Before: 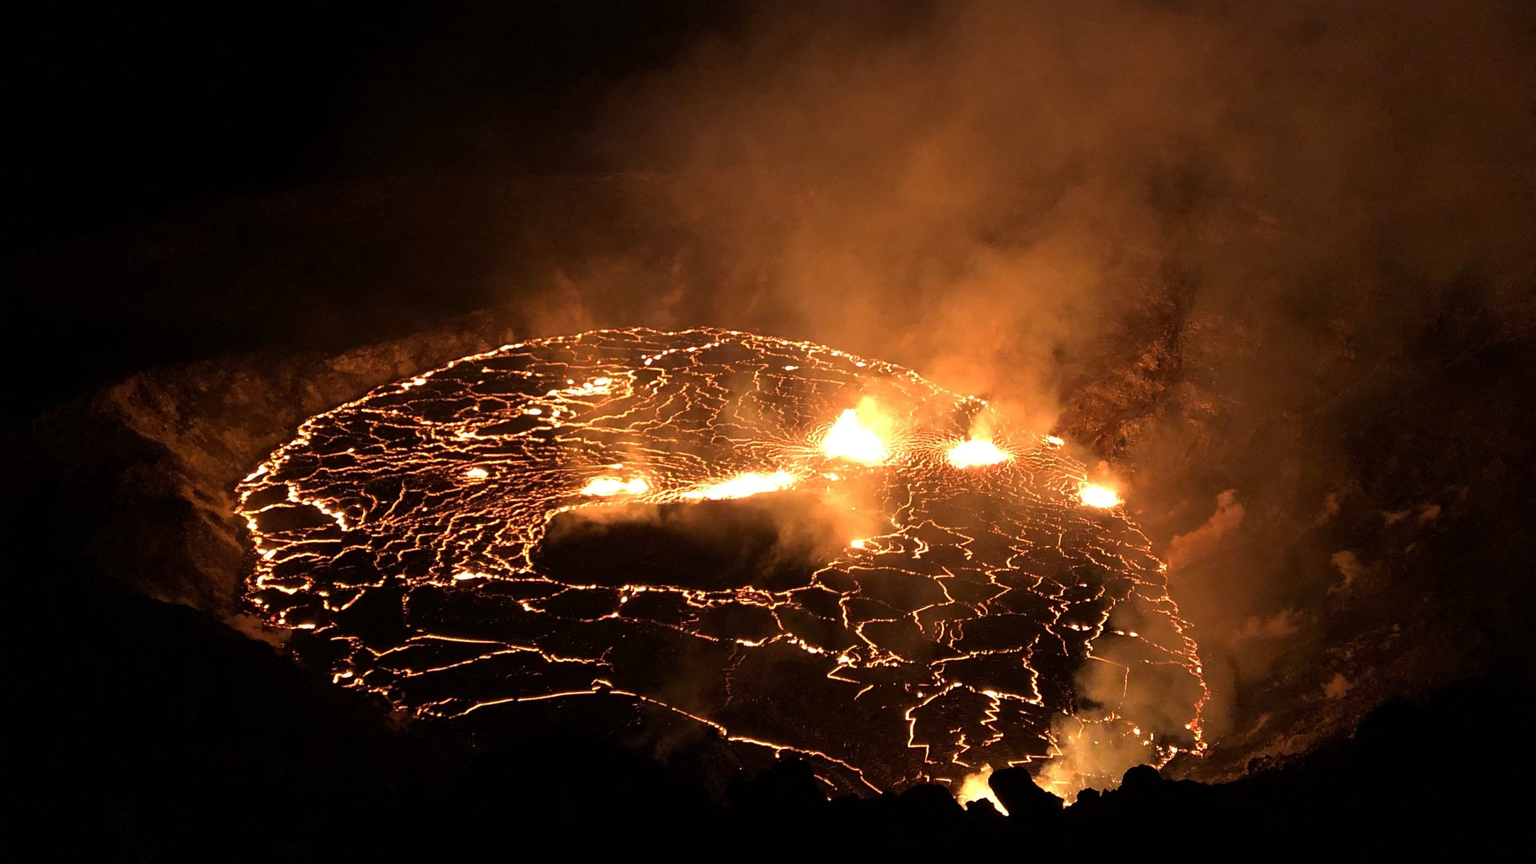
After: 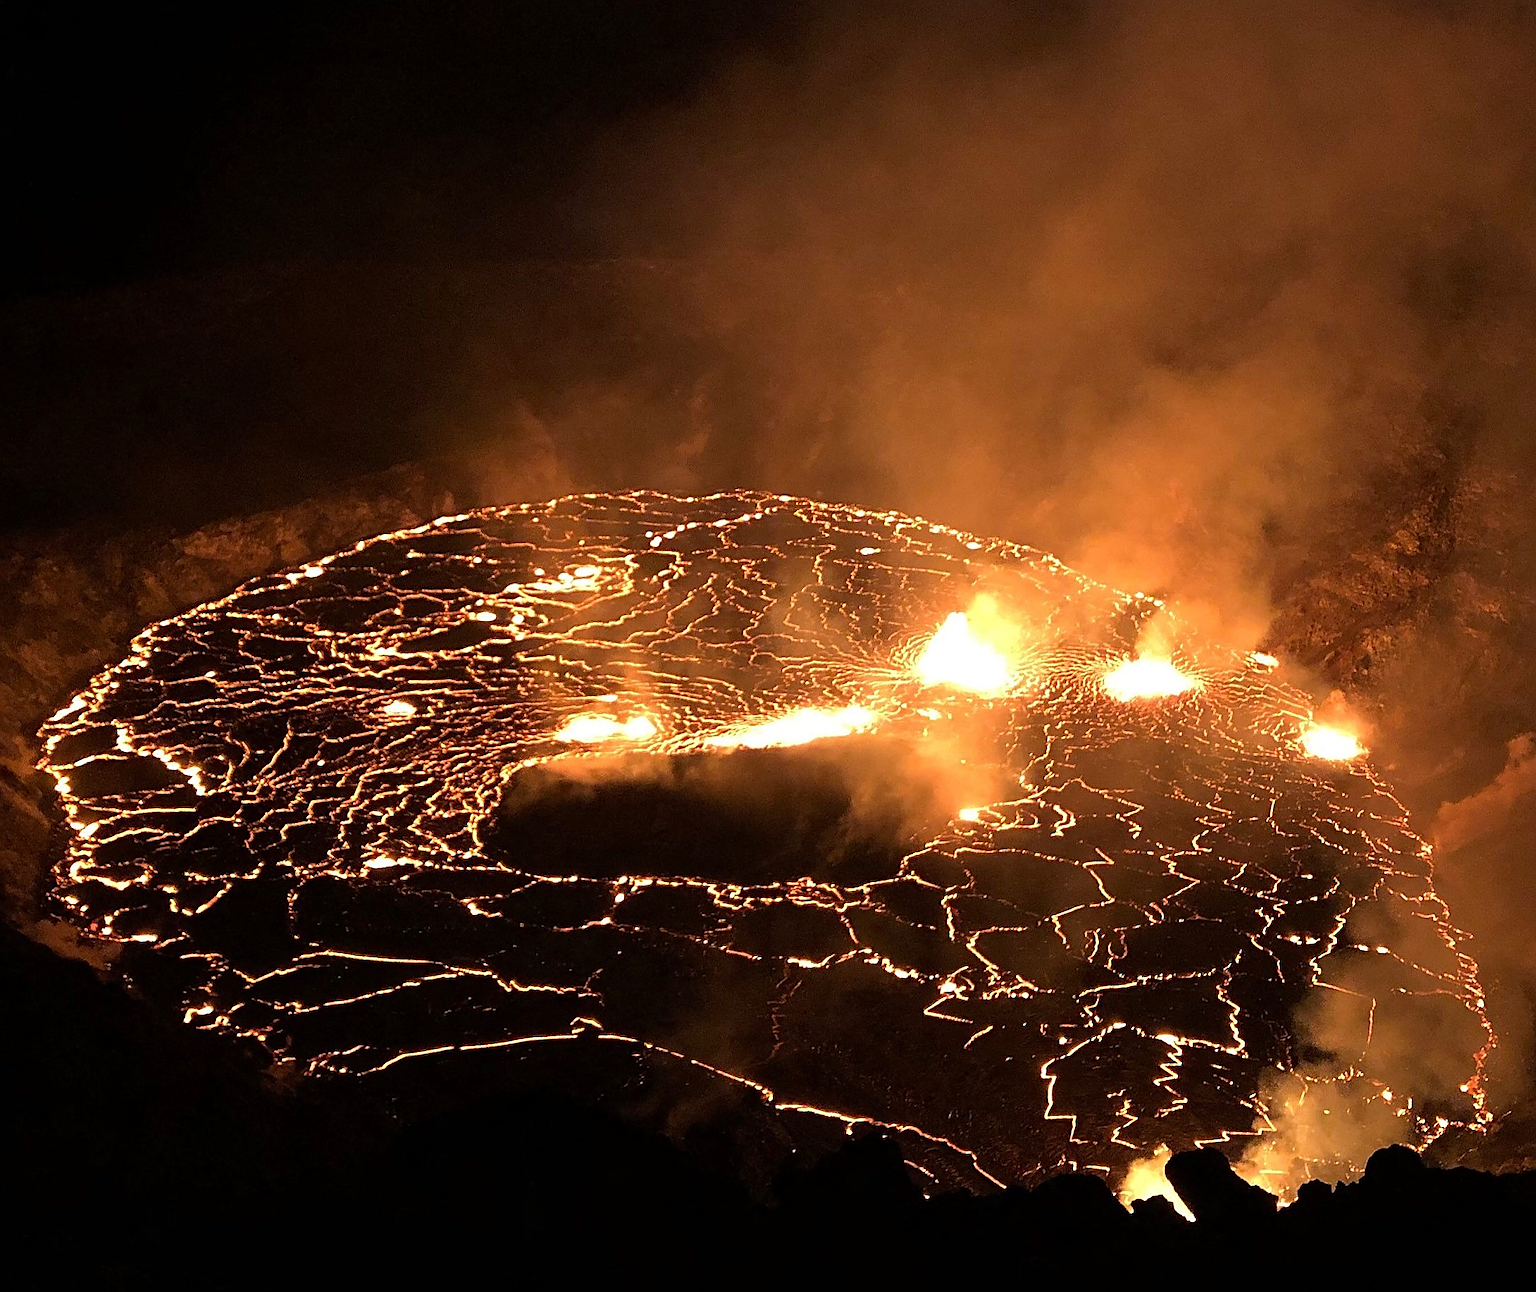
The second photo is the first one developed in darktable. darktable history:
crop and rotate: left 13.697%, right 19.491%
sharpen: radius 1.351, amount 1.263, threshold 0.631
